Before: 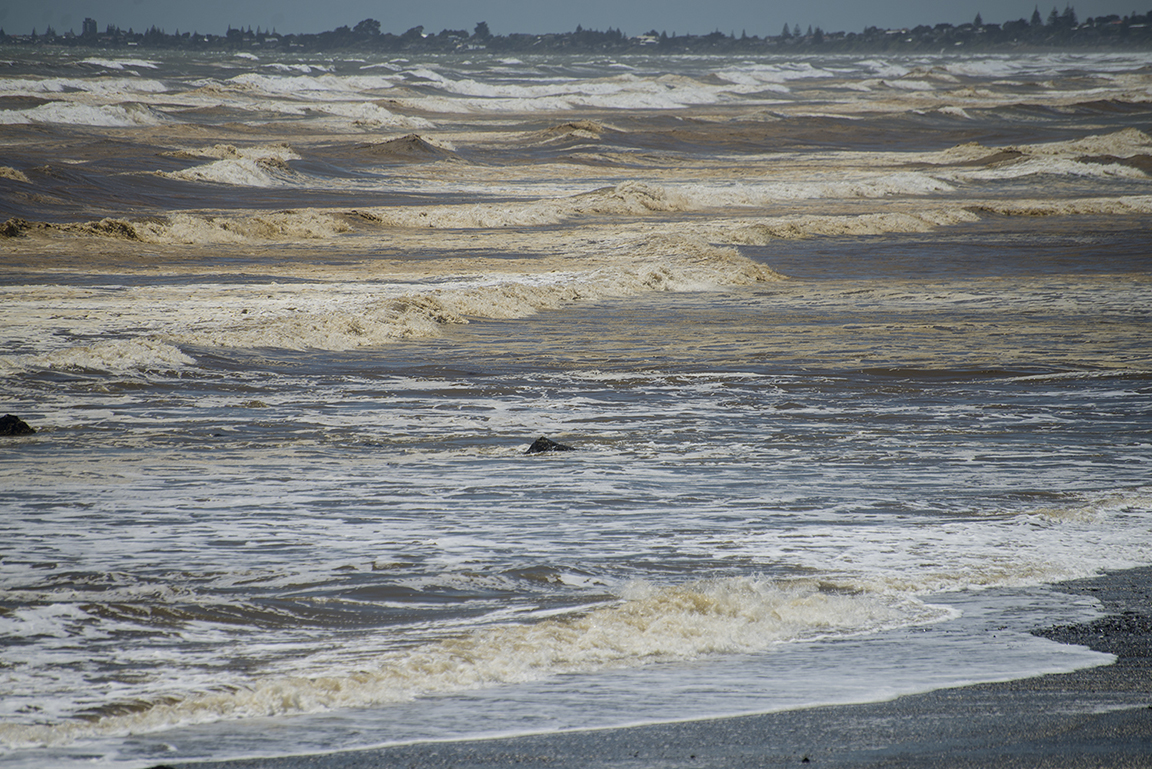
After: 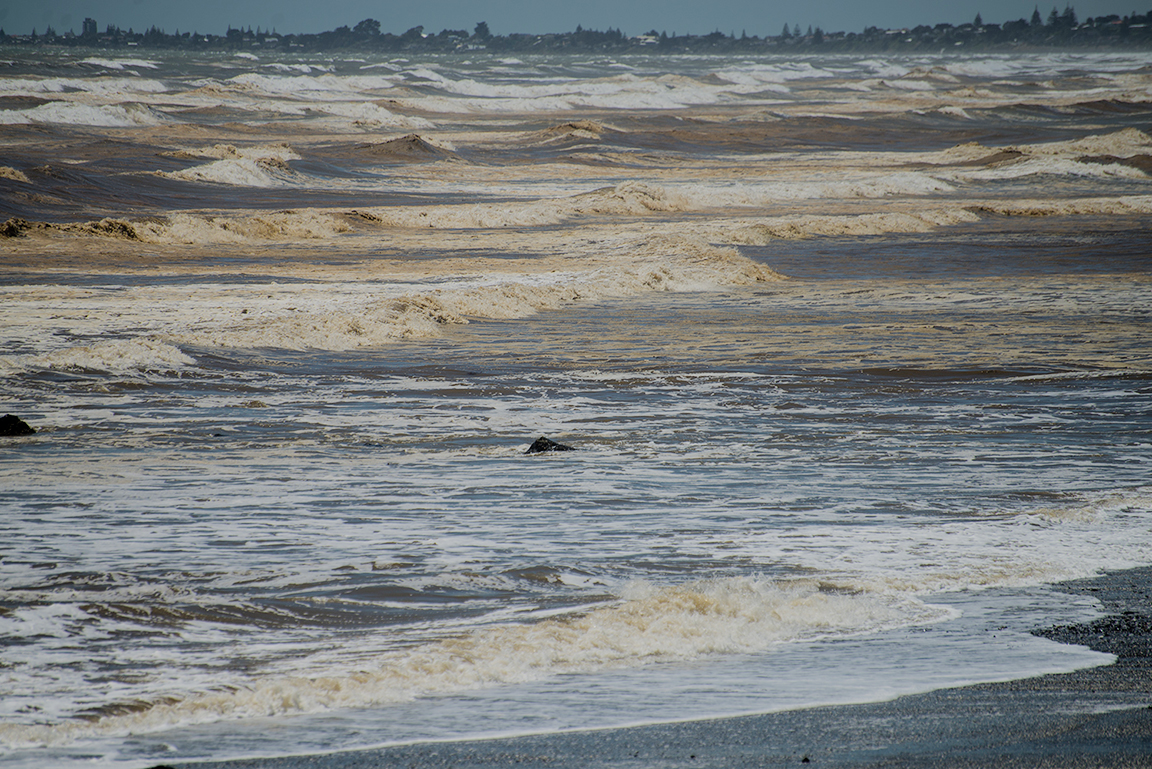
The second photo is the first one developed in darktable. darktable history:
filmic rgb: black relative exposure -7.65 EV, white relative exposure 4.56 EV, hardness 3.61
shadows and highlights: shadows 0, highlights 40
